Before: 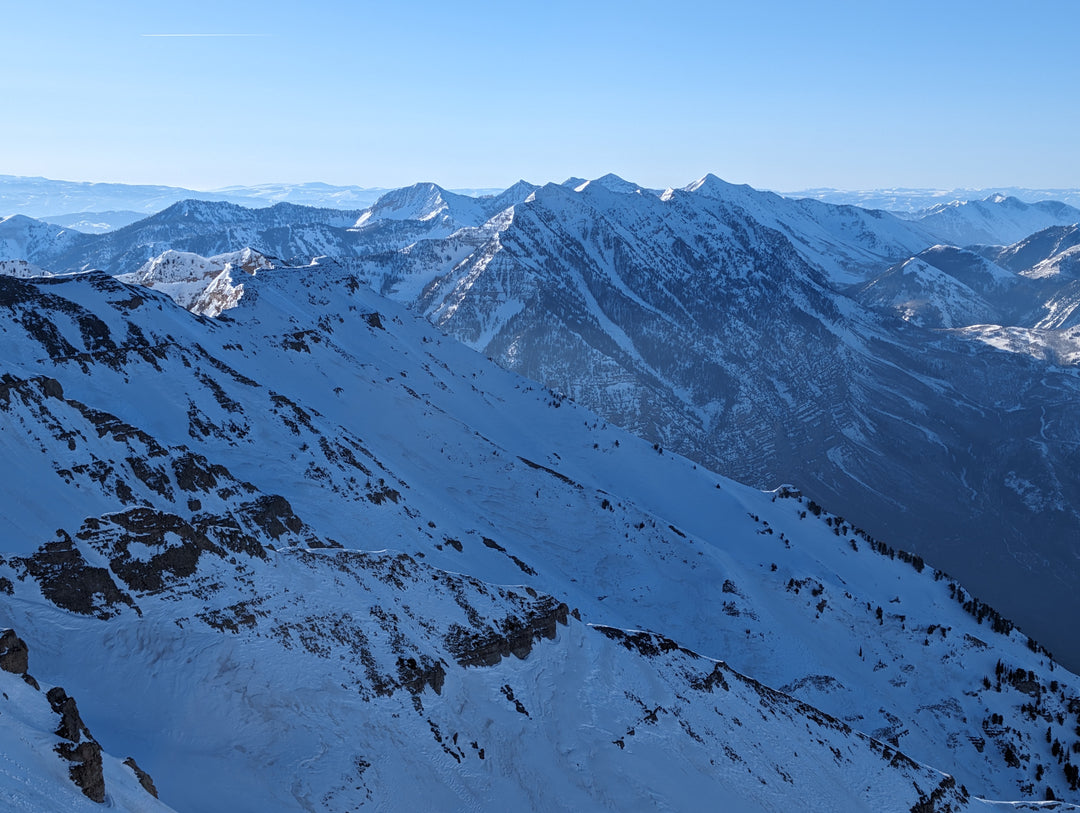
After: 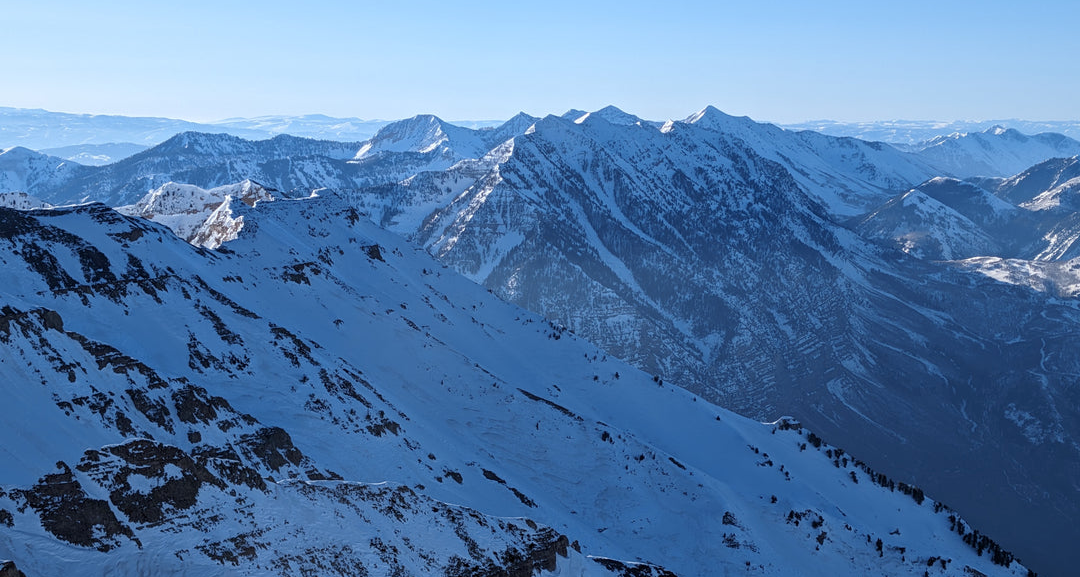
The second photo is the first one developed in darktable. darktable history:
exposure: black level correction 0.001, compensate highlight preservation false
crop and rotate: top 8.383%, bottom 20.546%
